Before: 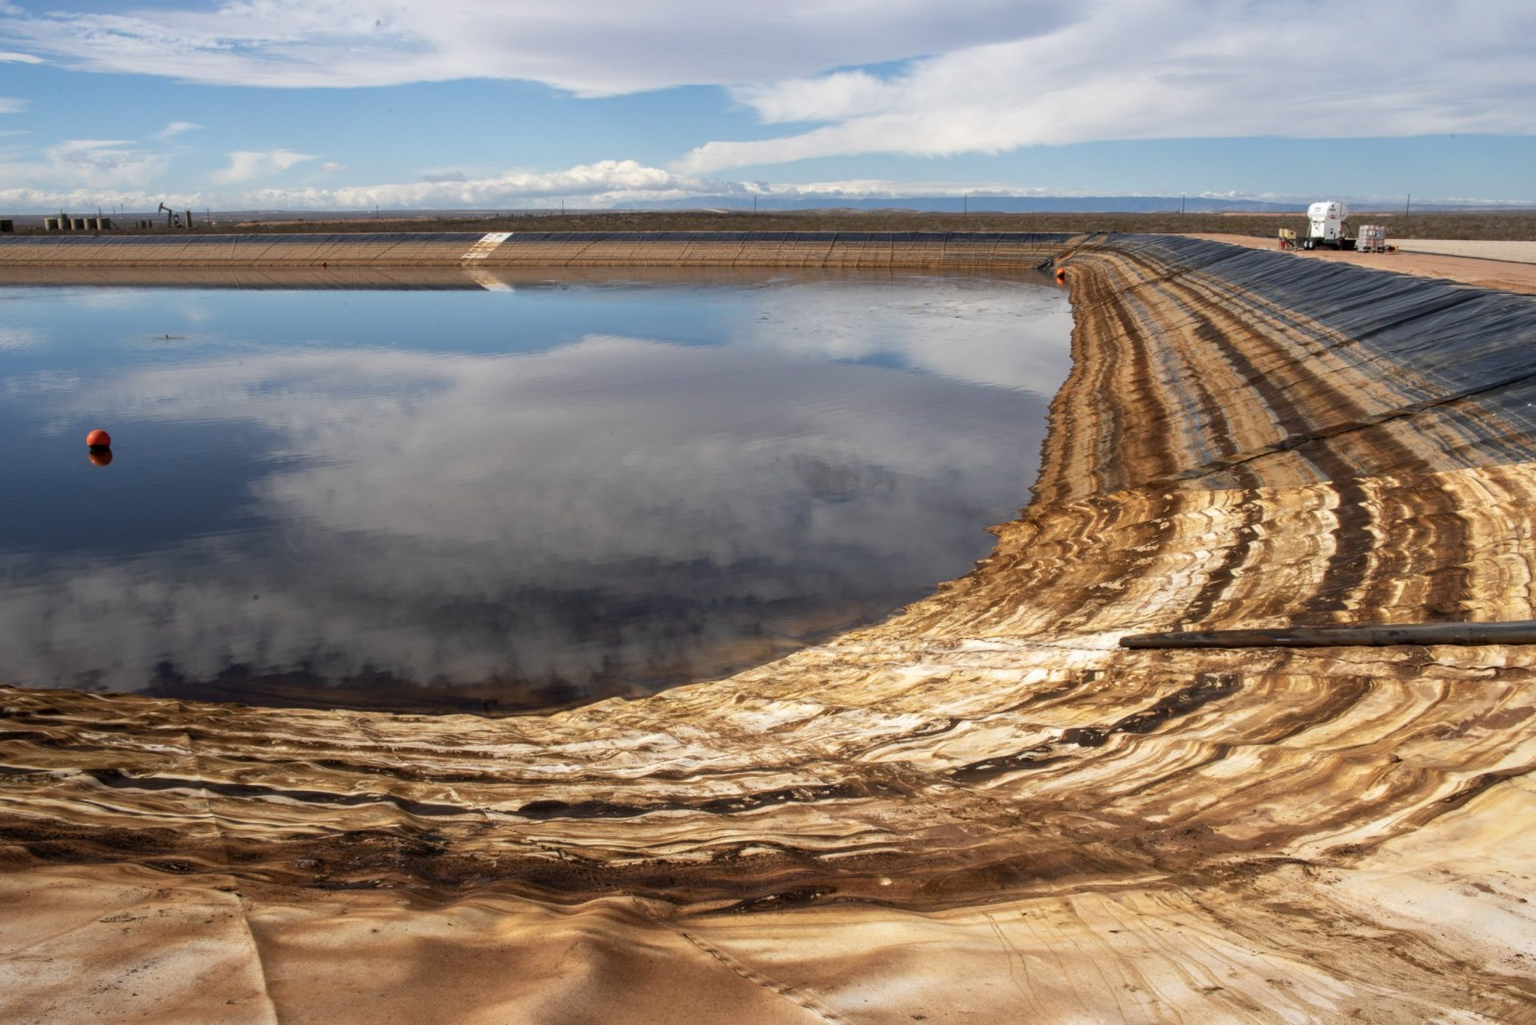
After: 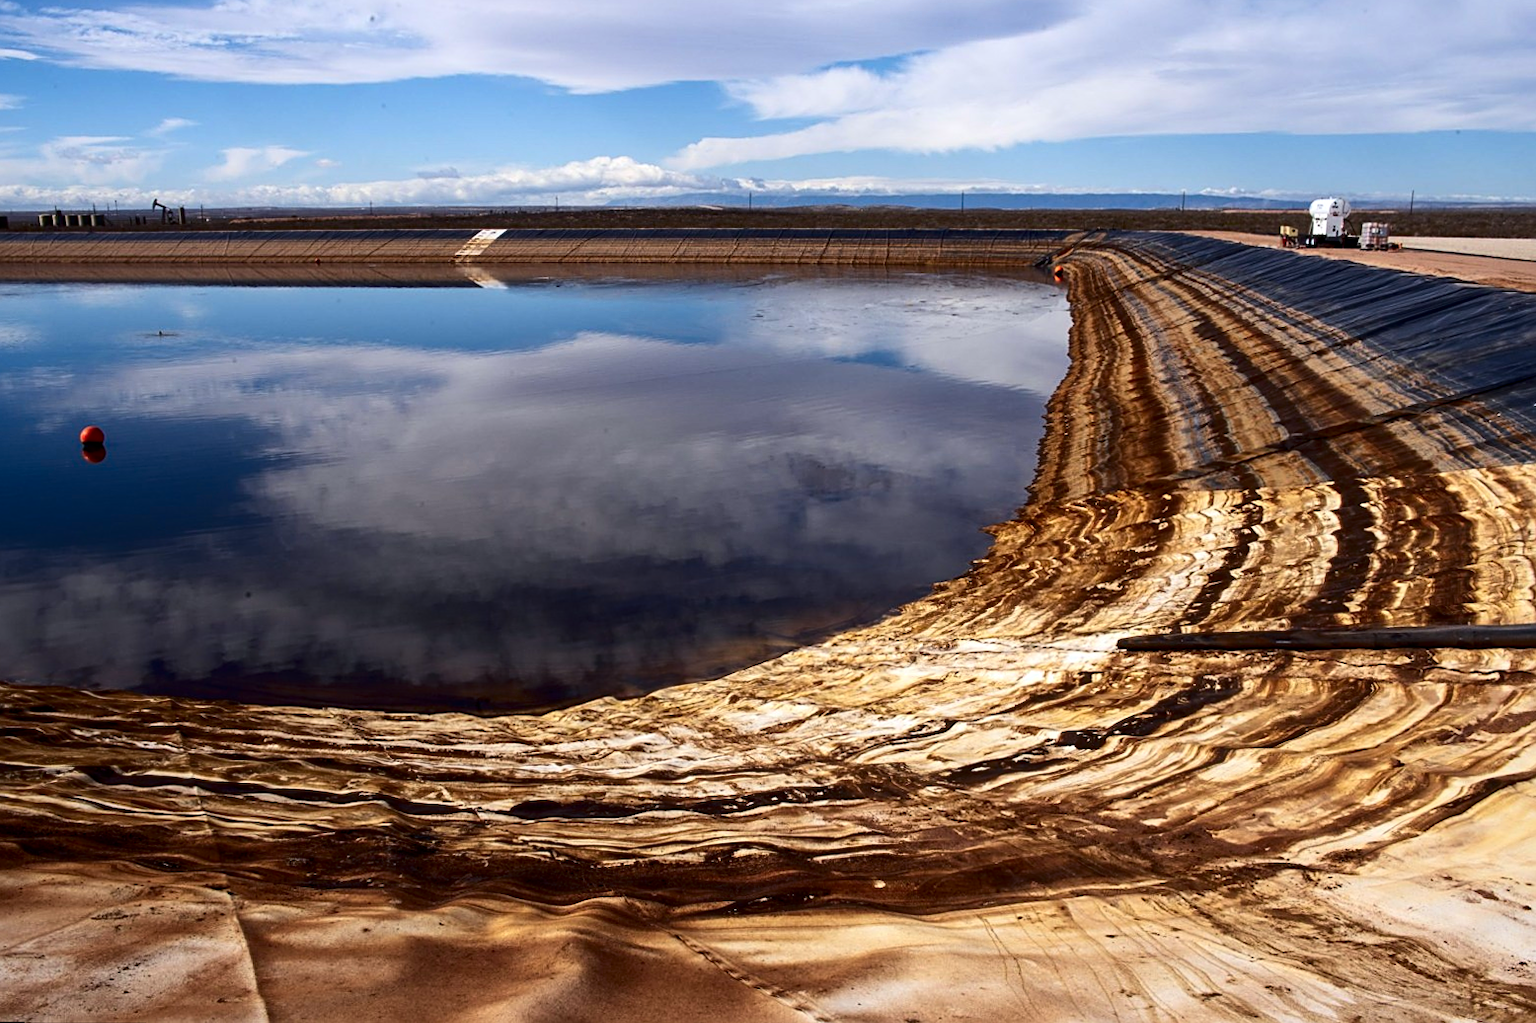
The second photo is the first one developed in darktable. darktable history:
white balance: red 0.983, blue 1.036
sharpen: on, module defaults
color balance: gamma [0.9, 0.988, 0.975, 1.025], gain [1.05, 1, 1, 1]
rotate and perspective: rotation 0.192°, lens shift (horizontal) -0.015, crop left 0.005, crop right 0.996, crop top 0.006, crop bottom 0.99
contrast brightness saturation: contrast 0.21, brightness -0.11, saturation 0.21
